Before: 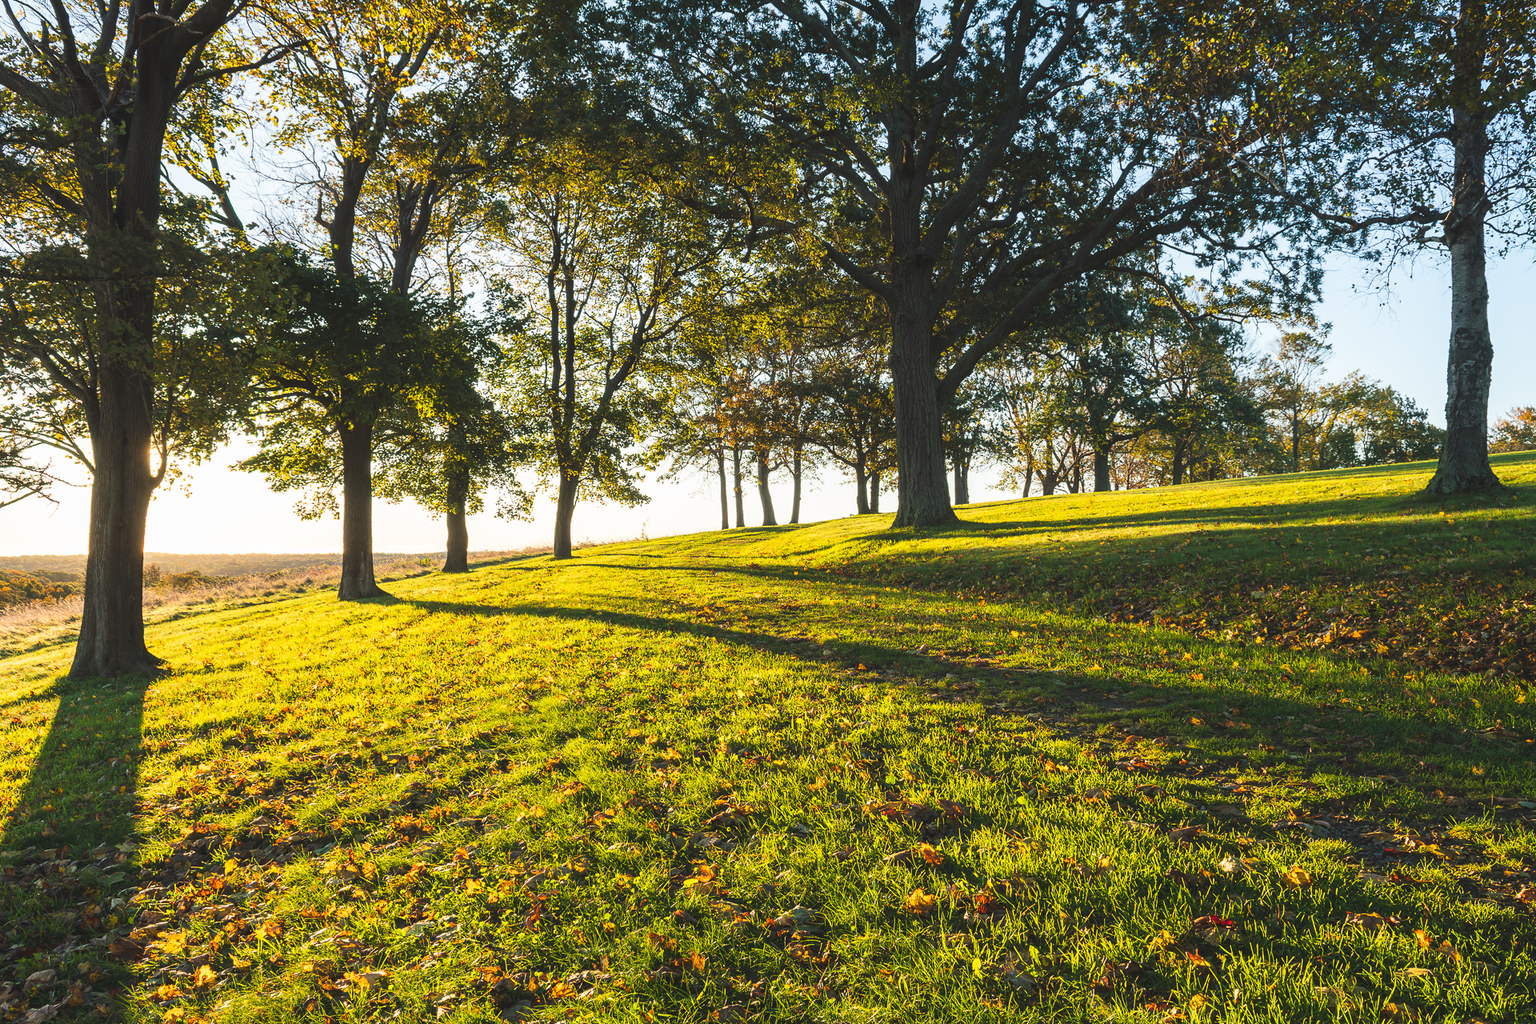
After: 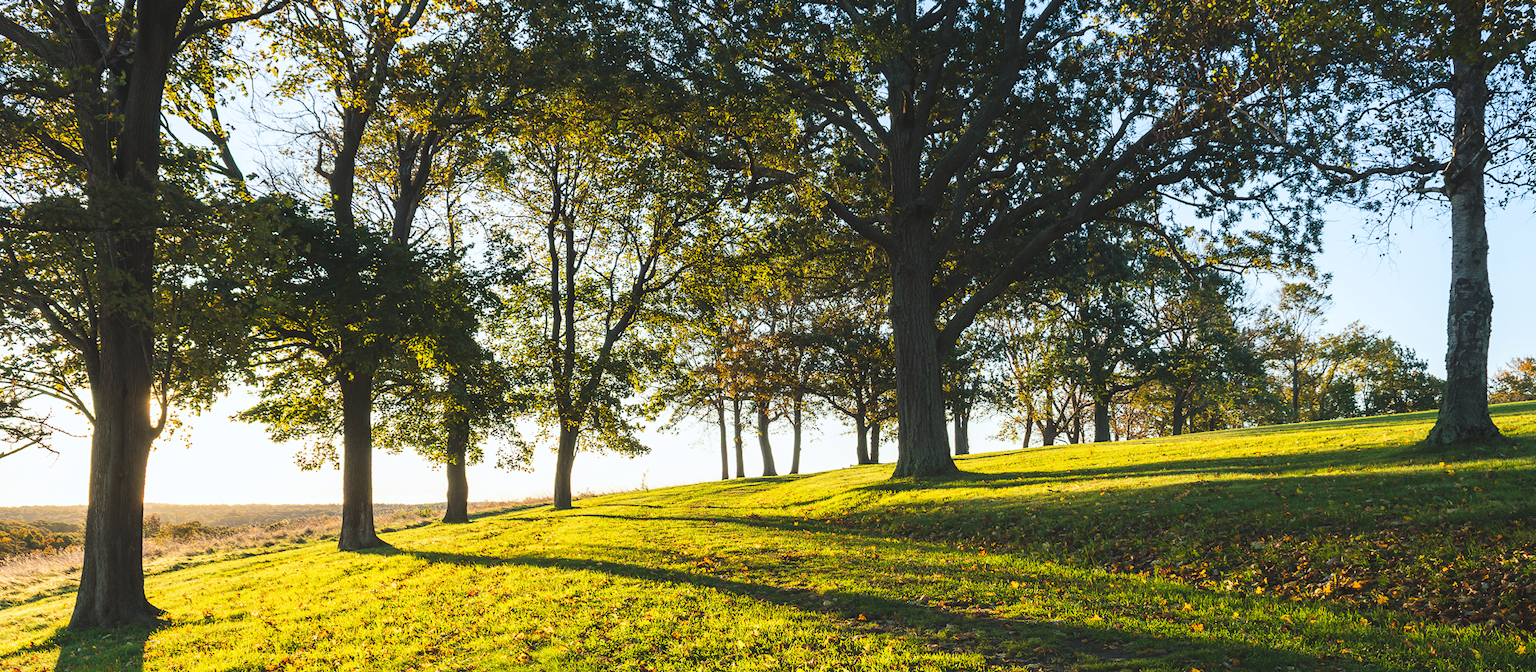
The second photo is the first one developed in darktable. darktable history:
crop and rotate: top 4.848%, bottom 29.503%
contrast brightness saturation: contrast 0.07
white balance: red 0.982, blue 1.018
